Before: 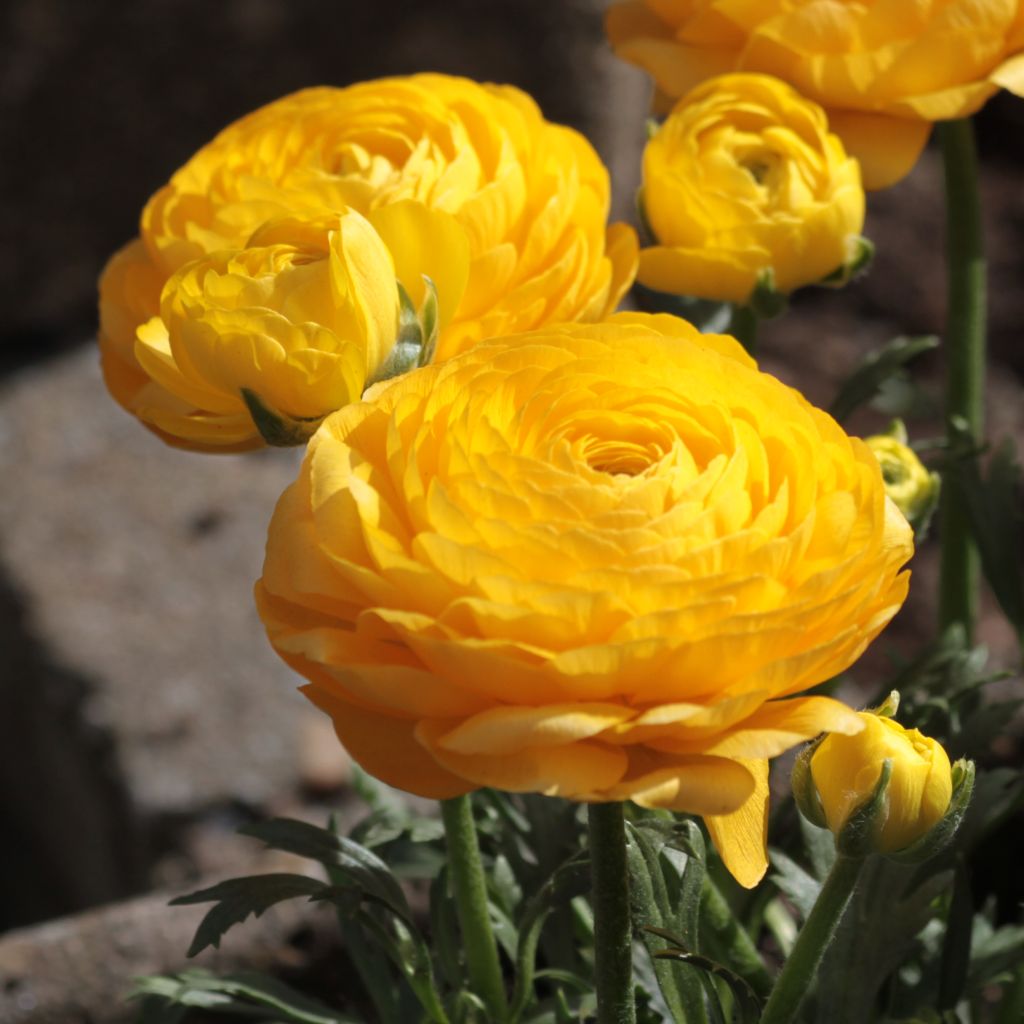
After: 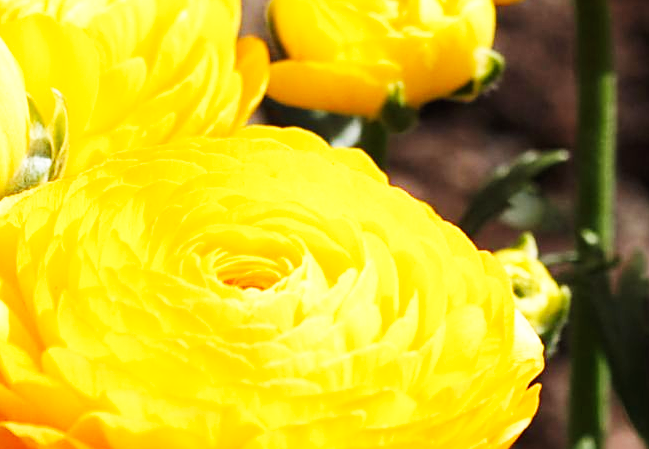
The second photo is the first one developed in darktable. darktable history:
base curve: curves: ch0 [(0, 0) (0.007, 0.004) (0.027, 0.03) (0.046, 0.07) (0.207, 0.54) (0.442, 0.872) (0.673, 0.972) (1, 1)], preserve colors none
sharpen: on, module defaults
crop: left 36.159%, top 18.197%, right 0.439%, bottom 37.879%
